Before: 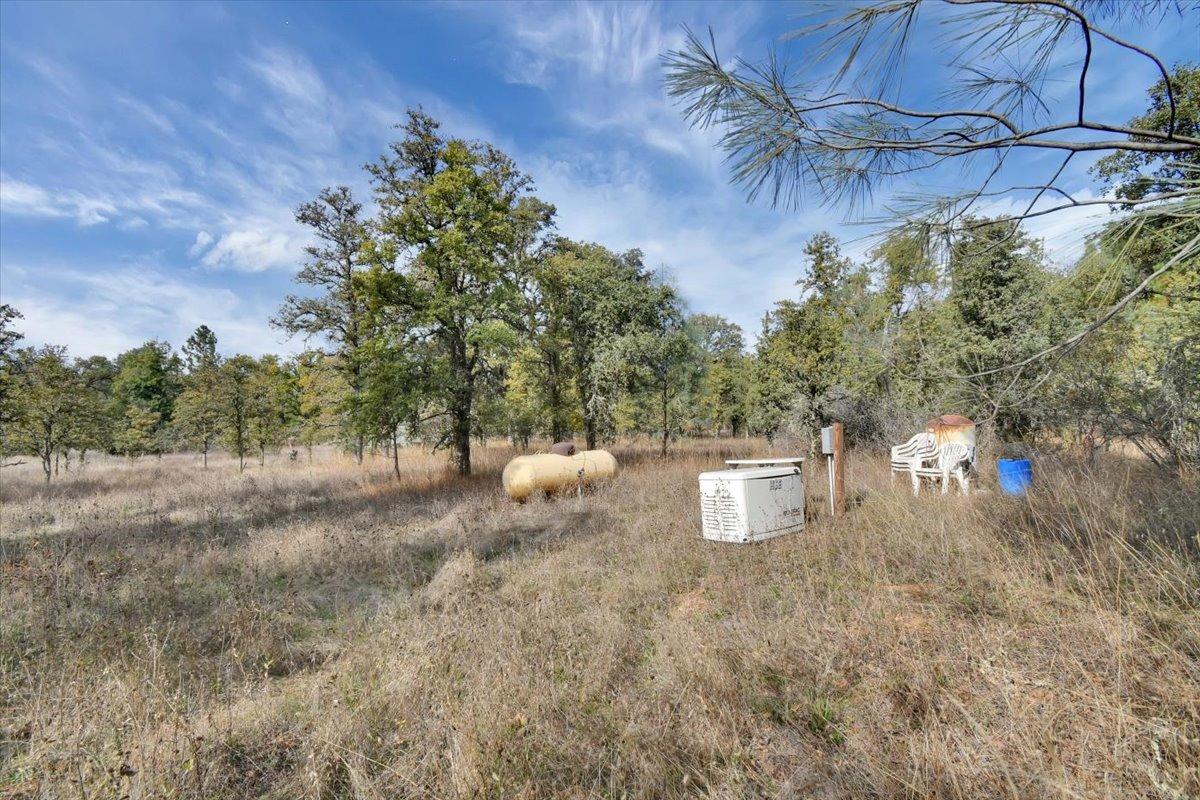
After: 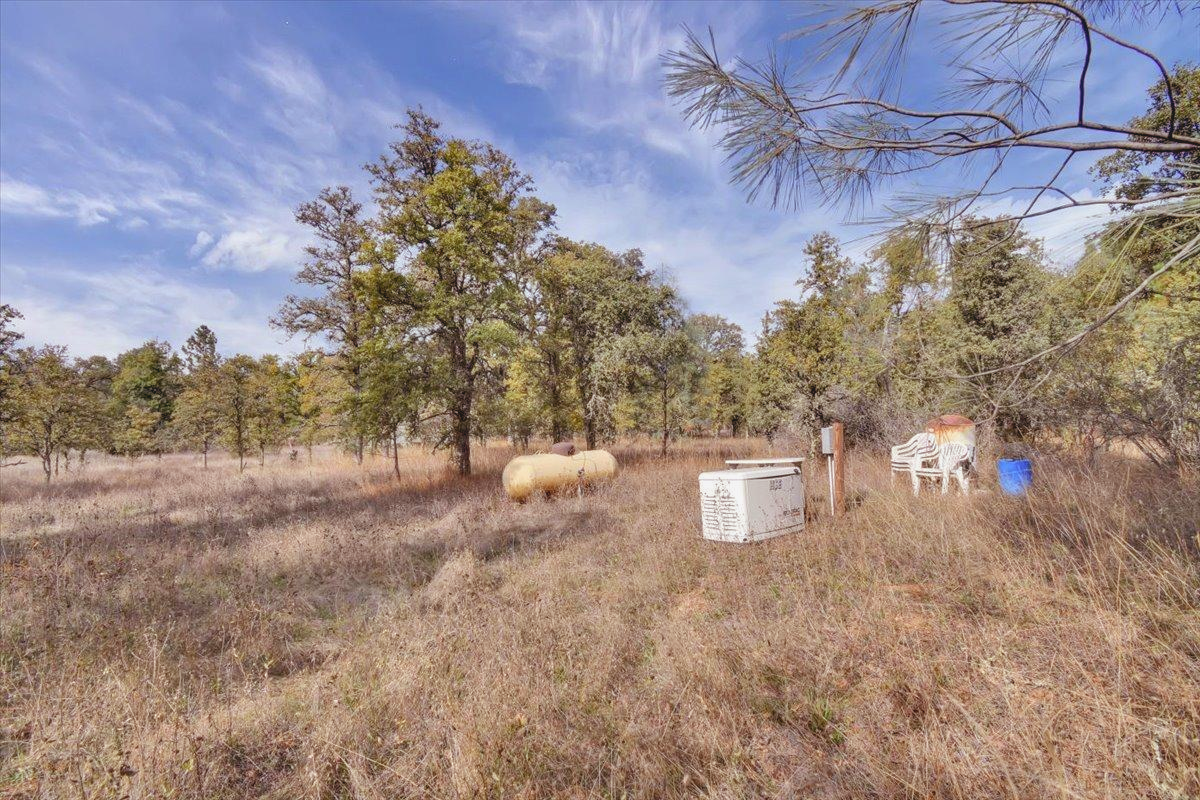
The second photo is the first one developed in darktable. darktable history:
local contrast: highlights 48%, shadows 0%, detail 100%
exposure: black level correction 0.001, compensate highlight preservation false
rgb levels: mode RGB, independent channels, levels [[0, 0.474, 1], [0, 0.5, 1], [0, 0.5, 1]]
